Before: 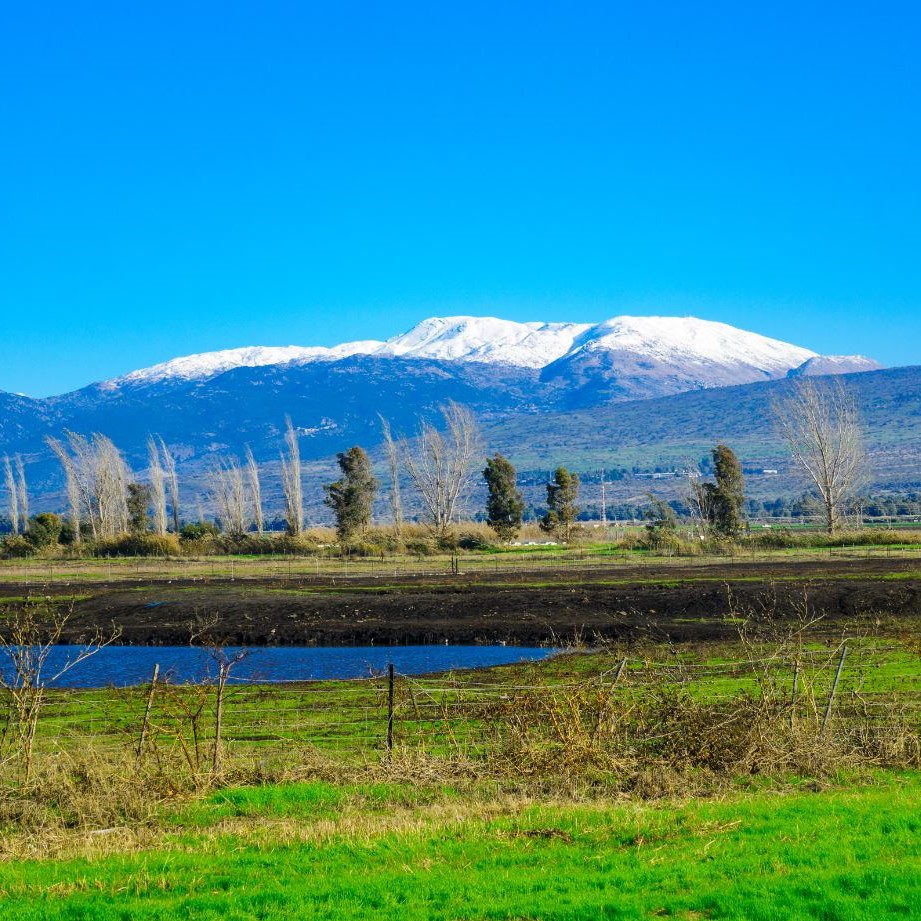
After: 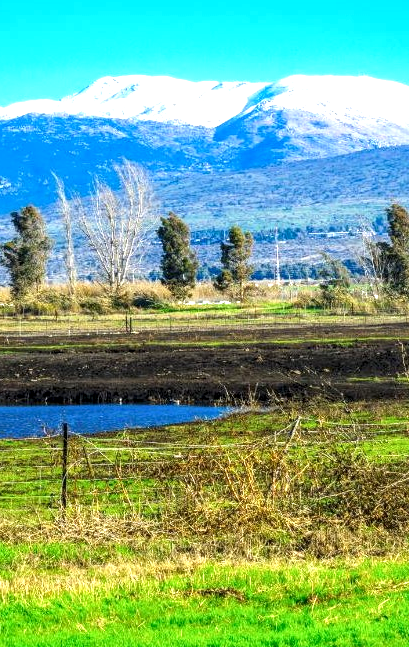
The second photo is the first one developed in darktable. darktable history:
exposure: black level correction 0, exposure 0.9 EV, compensate highlight preservation false
crop: left 35.432%, top 26.233%, right 20.145%, bottom 3.432%
local contrast: detail 130%
